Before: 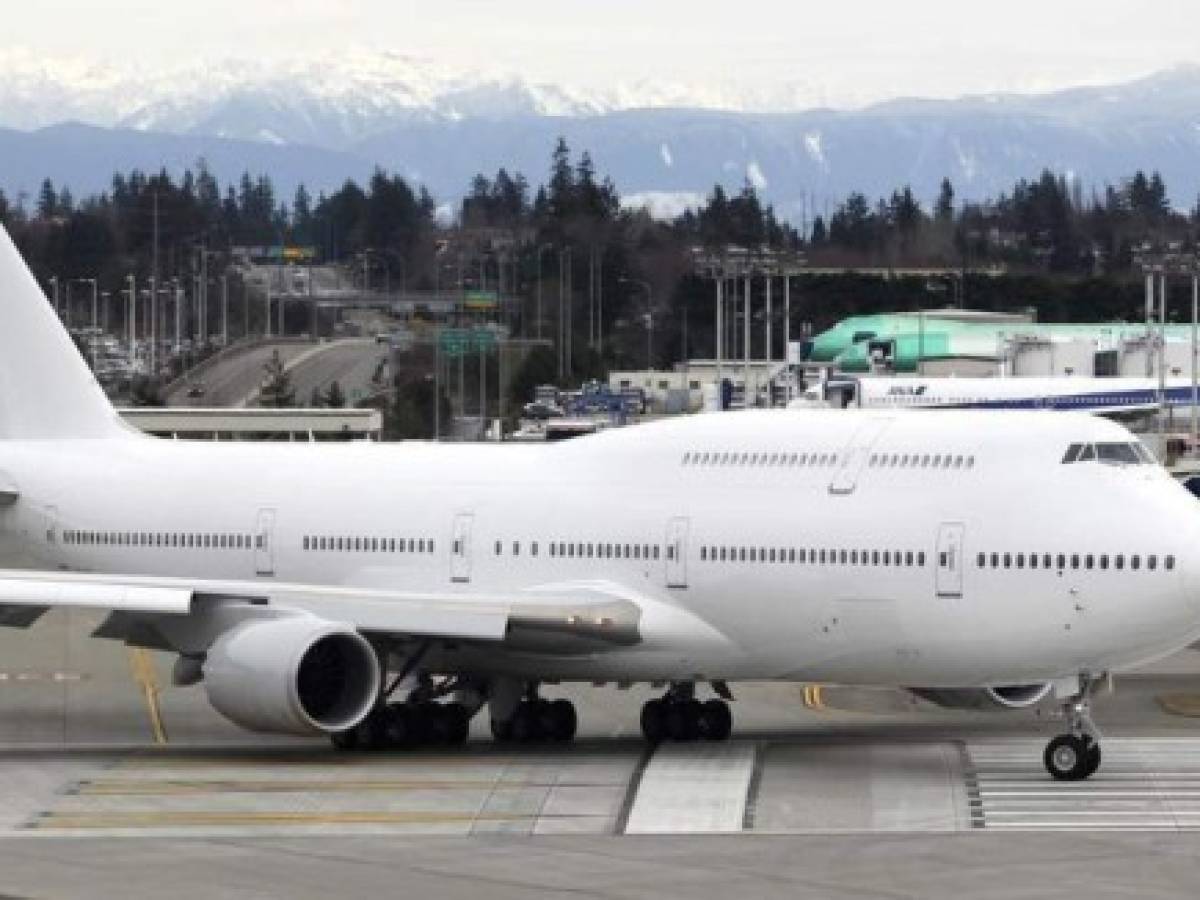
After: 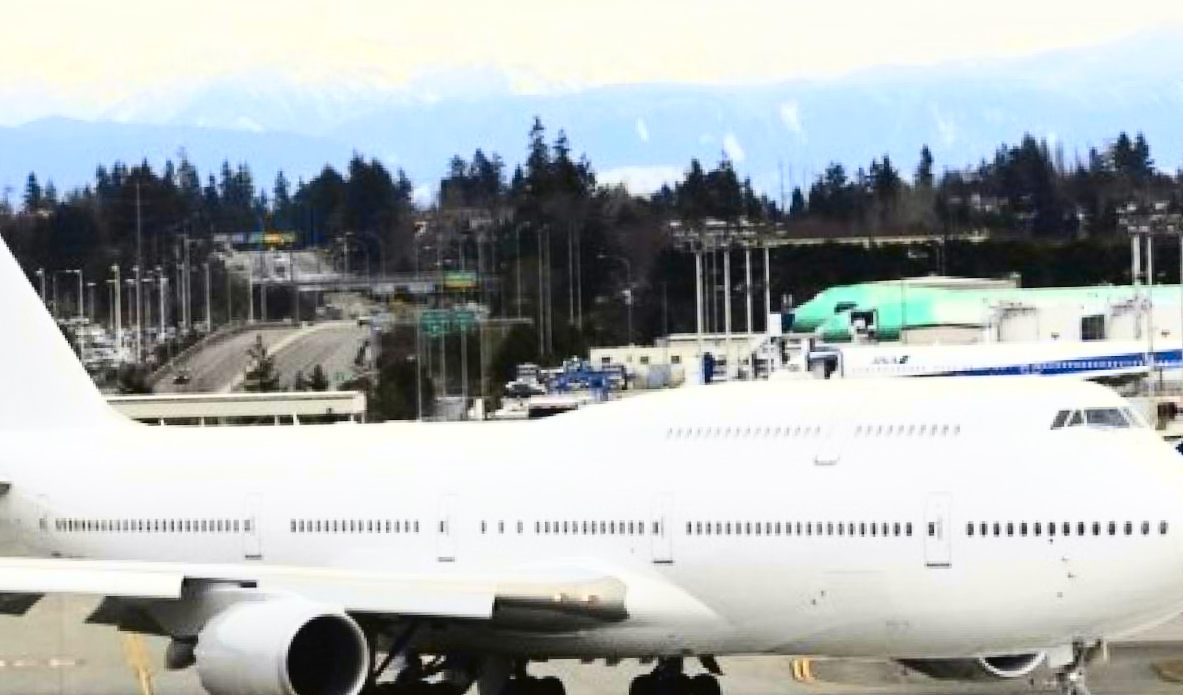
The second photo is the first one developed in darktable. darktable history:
tone curve: curves: ch0 [(0, 0.023) (0.087, 0.065) (0.184, 0.168) (0.45, 0.54) (0.57, 0.683) (0.722, 0.825) (0.877, 0.948) (1, 1)]; ch1 [(0, 0) (0.388, 0.369) (0.447, 0.447) (0.505, 0.5) (0.534, 0.528) (0.573, 0.583) (0.663, 0.68) (1, 1)]; ch2 [(0, 0) (0.314, 0.223) (0.427, 0.405) (0.492, 0.505) (0.531, 0.55) (0.589, 0.599) (1, 1)], color space Lab, independent channels, preserve colors none
crop: bottom 19.644%
rotate and perspective: rotation -1.32°, lens shift (horizontal) -0.031, crop left 0.015, crop right 0.985, crop top 0.047, crop bottom 0.982
contrast brightness saturation: contrast 0.23, brightness 0.1, saturation 0.29
